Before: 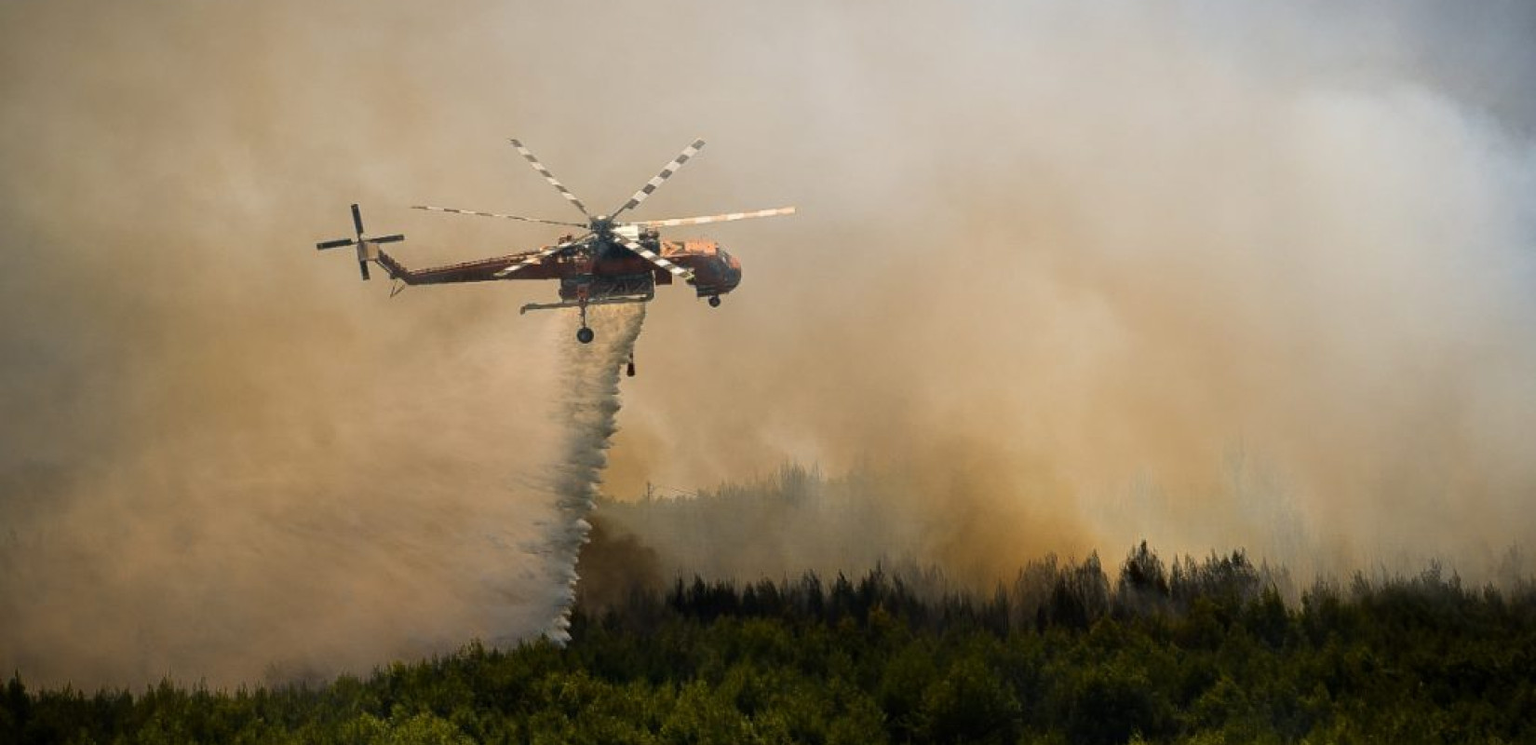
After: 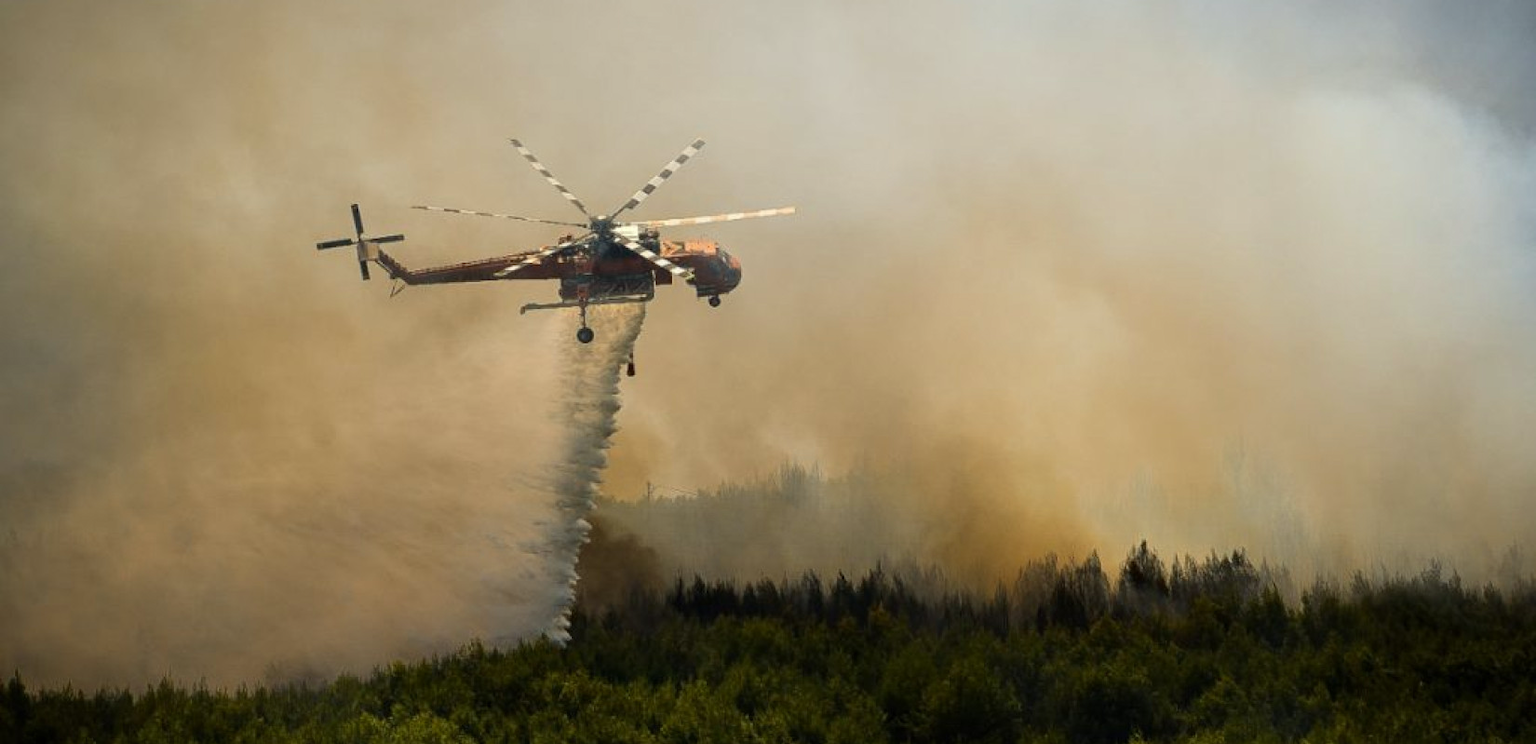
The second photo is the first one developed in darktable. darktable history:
tone equalizer: on, module defaults
color correction: highlights a* -2.68, highlights b* 2.57
